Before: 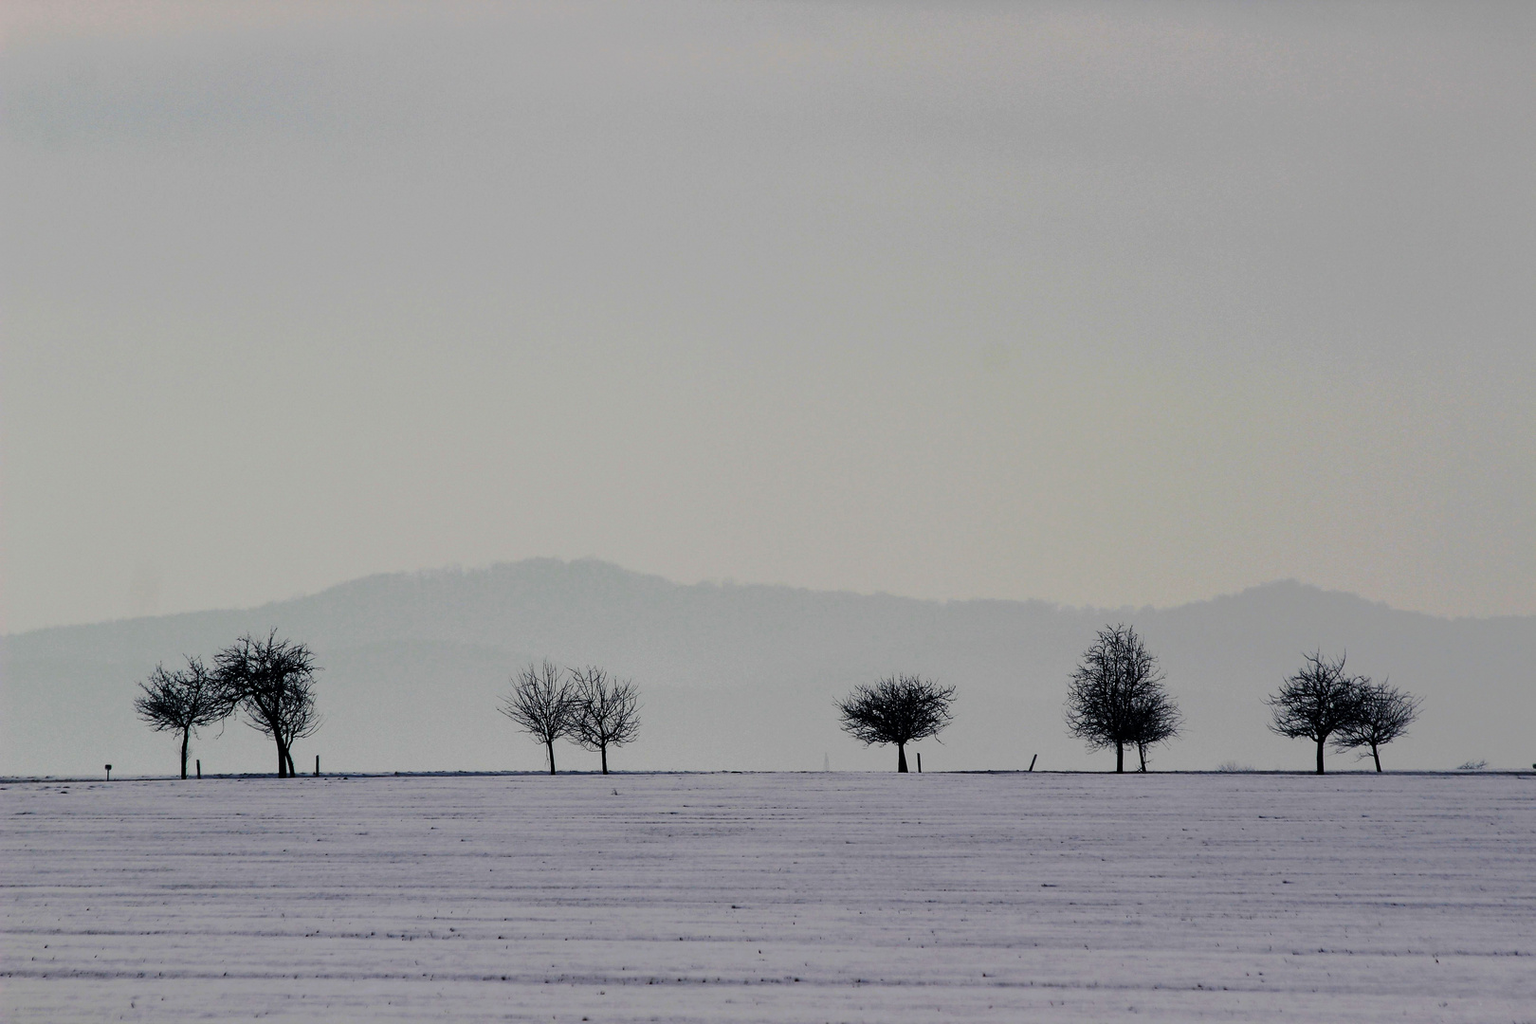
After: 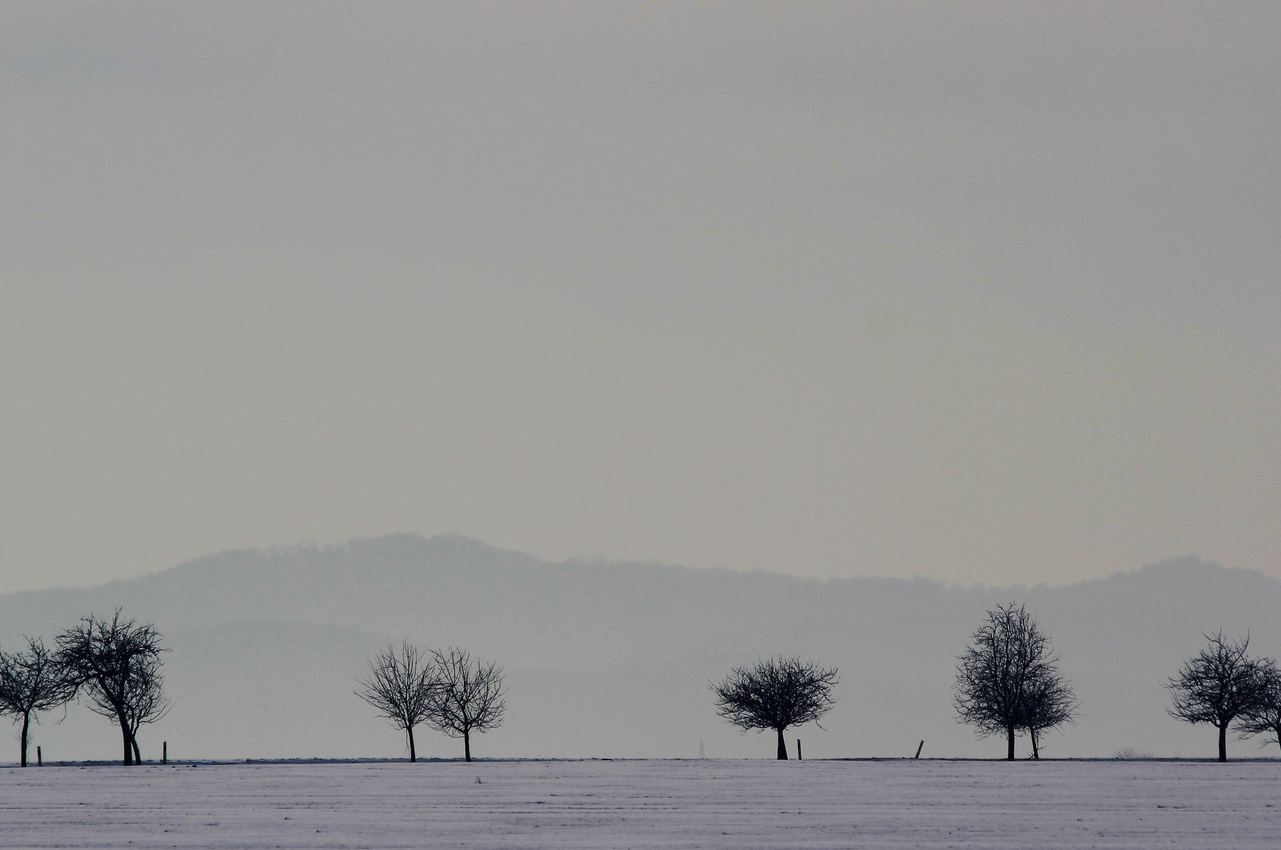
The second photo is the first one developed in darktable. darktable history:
crop and rotate: left 10.528%, top 5.124%, right 10.365%, bottom 16.128%
color balance rgb: perceptual saturation grading › global saturation 0.806%, perceptual brilliance grading › global brilliance -18.364%, perceptual brilliance grading › highlights 28.757%, contrast -29.981%
